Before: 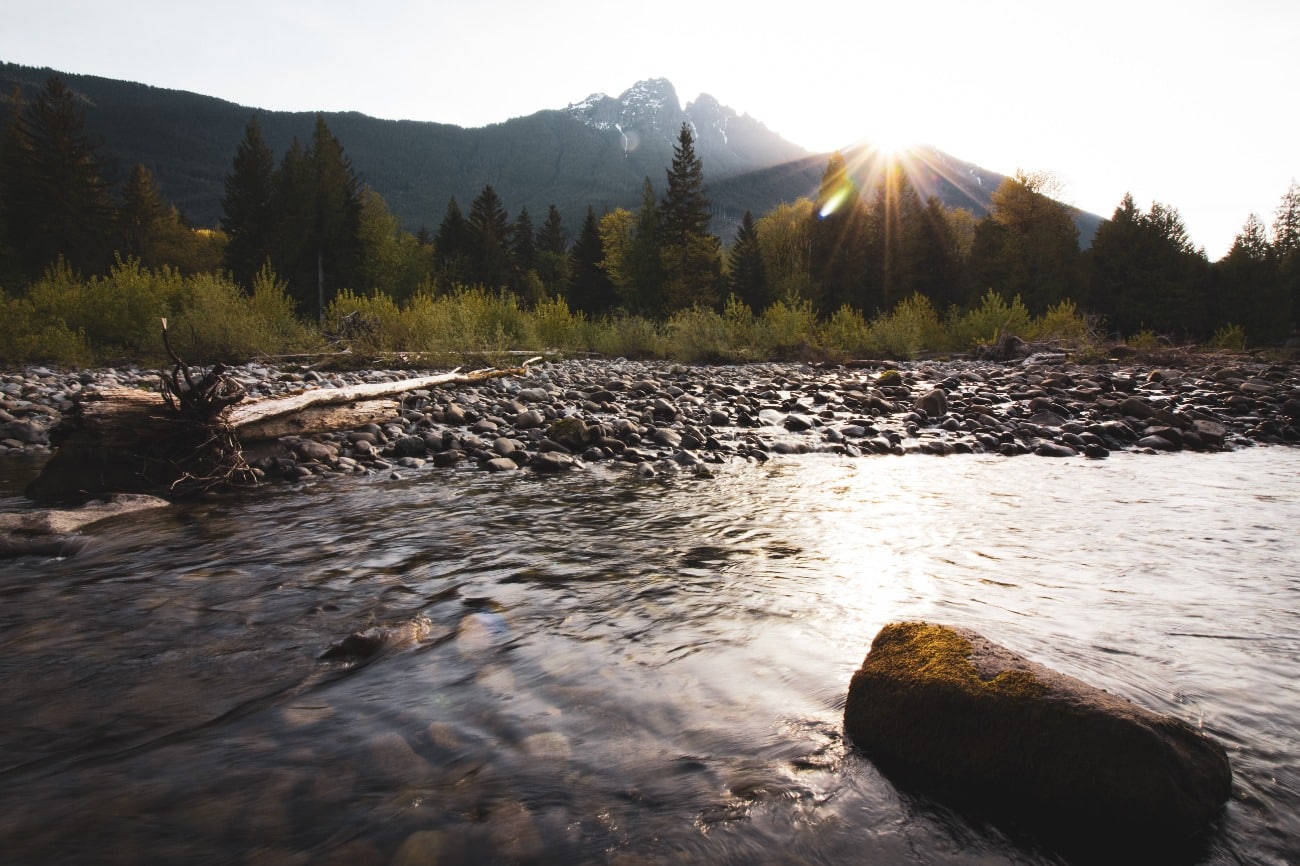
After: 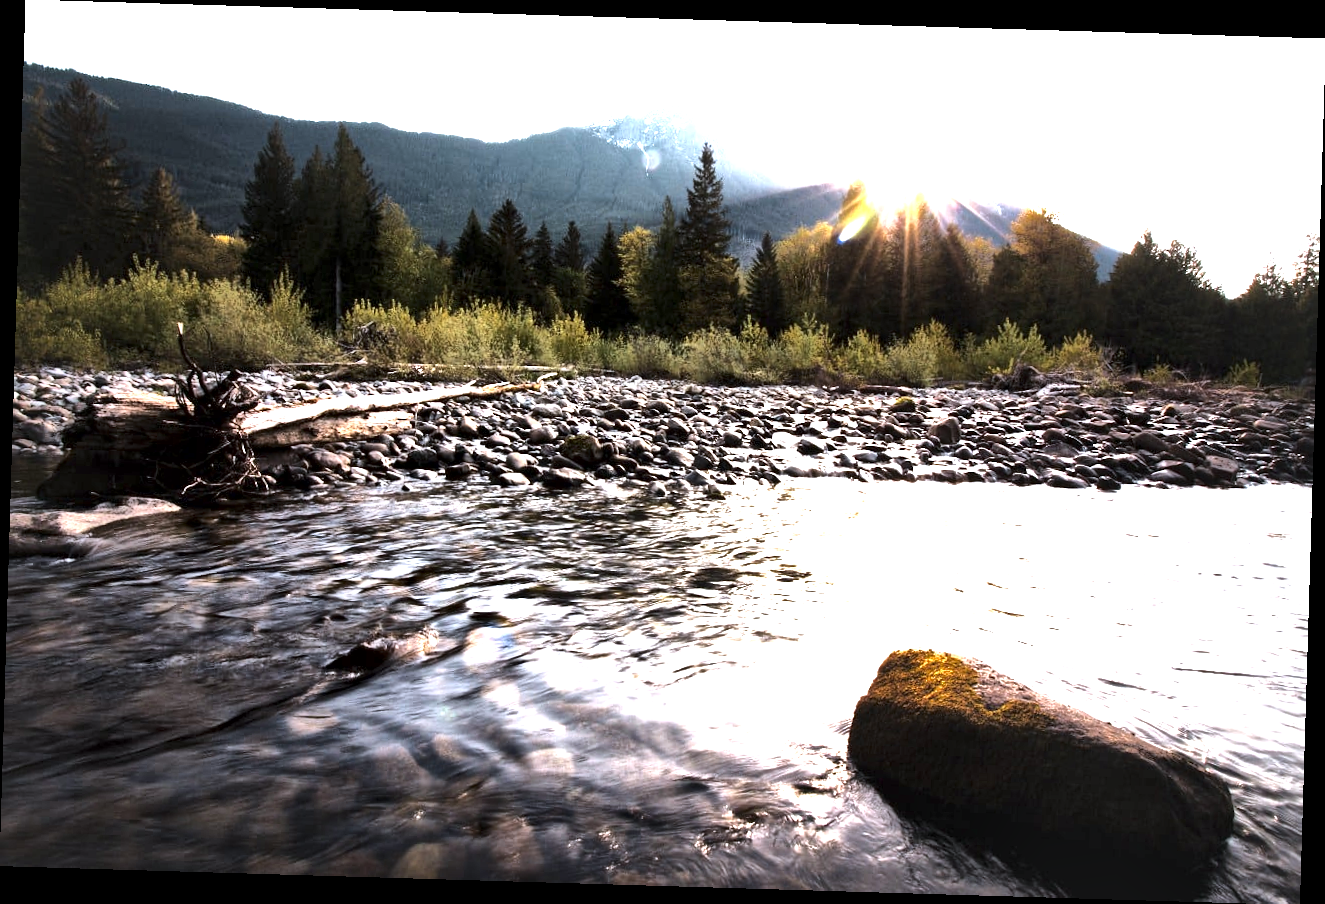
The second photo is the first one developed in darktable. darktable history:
local contrast: mode bilateral grid, contrast 44, coarseness 69, detail 214%, midtone range 0.2
tone equalizer: -8 EV -0.75 EV, -7 EV -0.7 EV, -6 EV -0.6 EV, -5 EV -0.4 EV, -3 EV 0.4 EV, -2 EV 0.6 EV, -1 EV 0.7 EV, +0 EV 0.75 EV, edges refinement/feathering 500, mask exposure compensation -1.57 EV, preserve details no
rotate and perspective: rotation 1.72°, automatic cropping off
exposure: exposure 0.74 EV, compensate highlight preservation false
color correction: highlights a* -0.772, highlights b* -8.92
contrast brightness saturation: saturation 0.18
